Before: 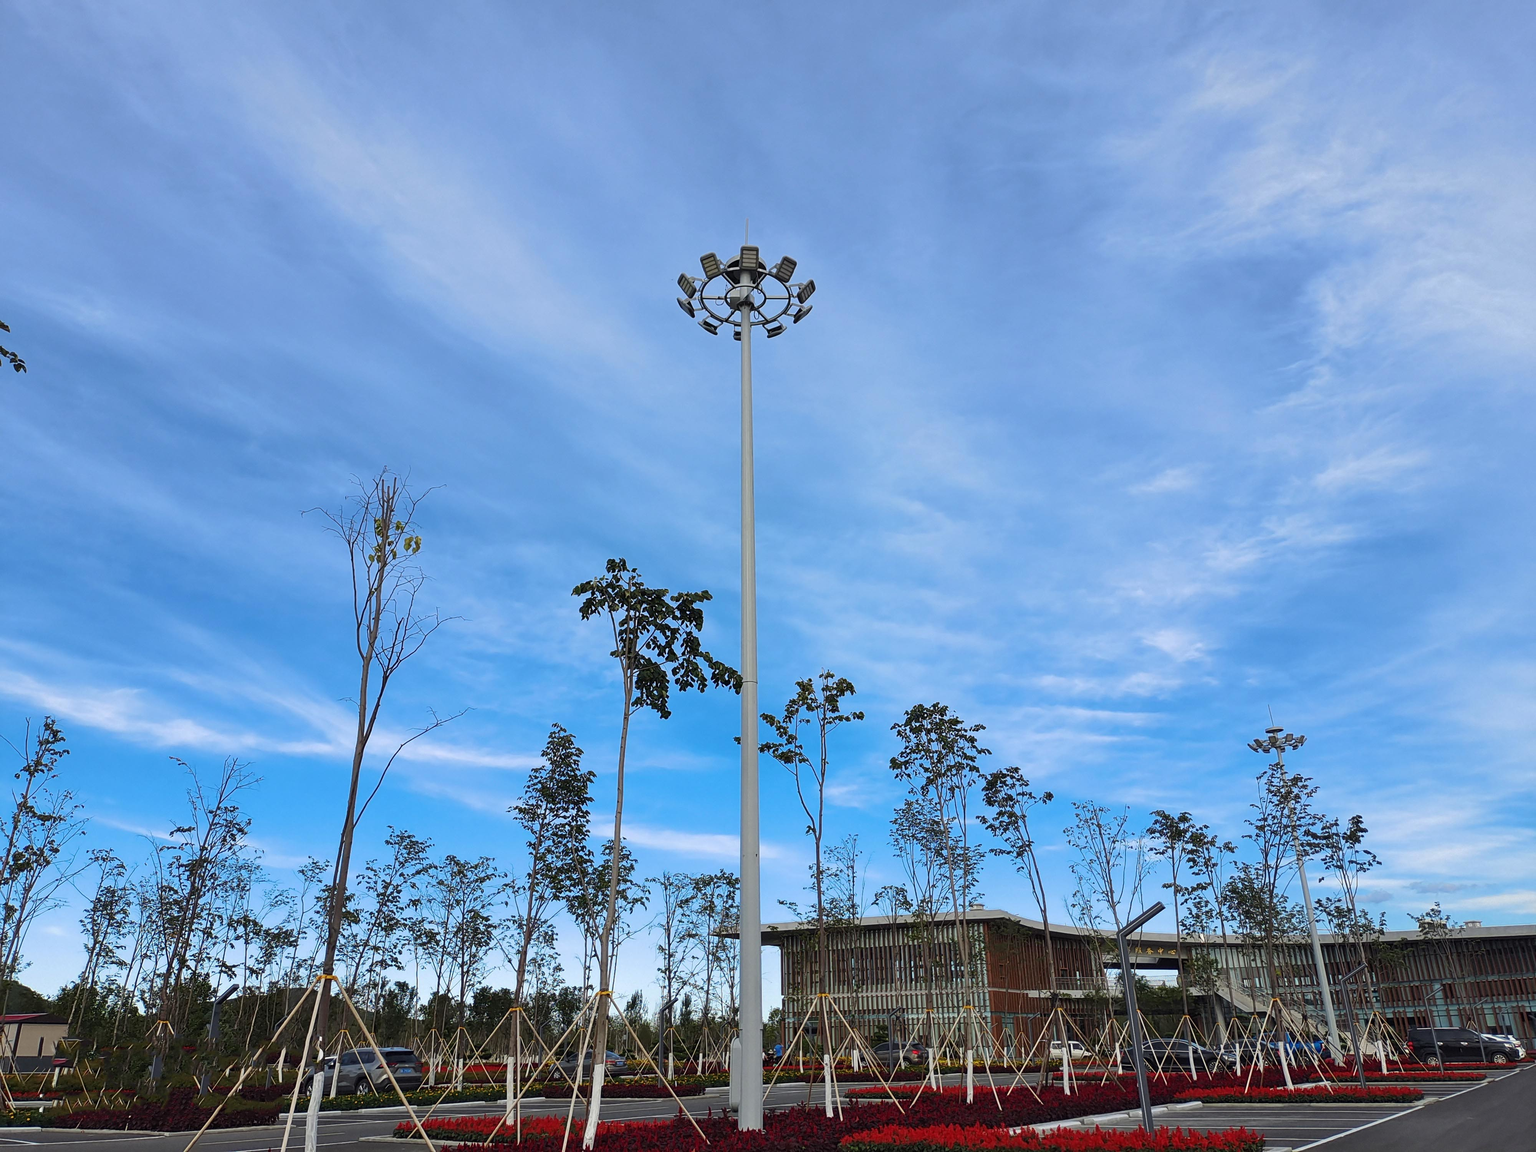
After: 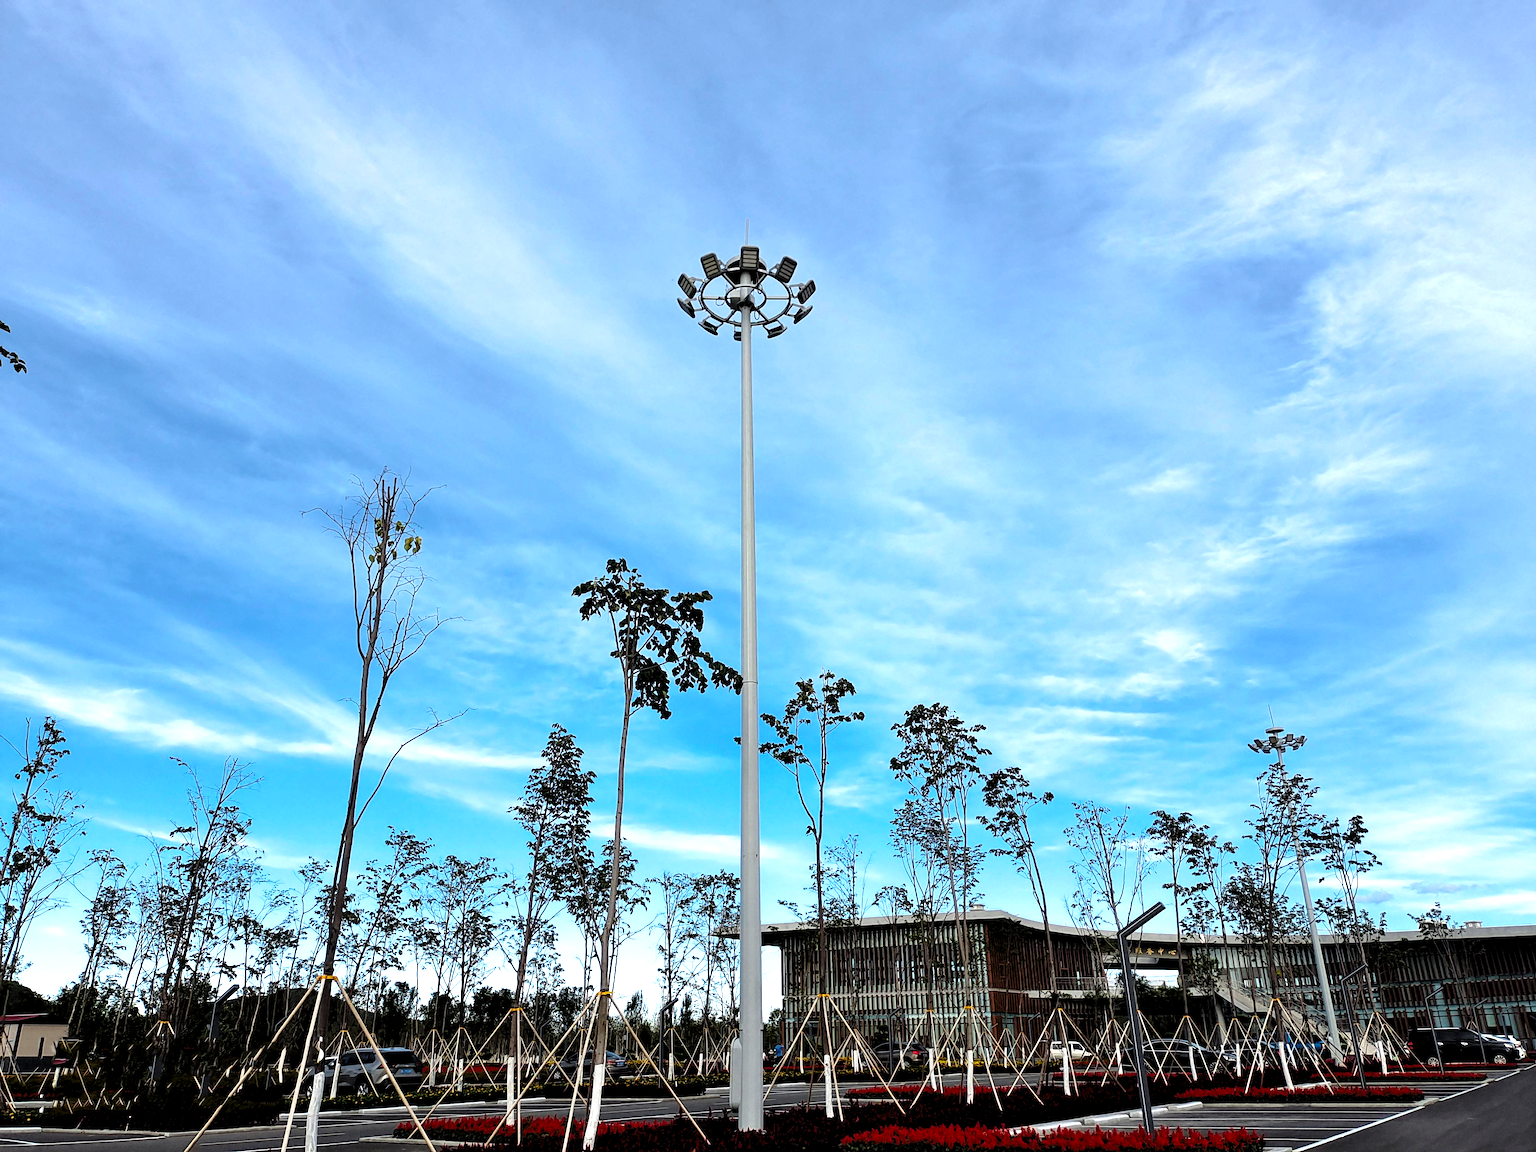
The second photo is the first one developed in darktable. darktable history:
tone curve: curves: ch0 [(0, 0) (0.003, 0.003) (0.011, 0.006) (0.025, 0.015) (0.044, 0.025) (0.069, 0.034) (0.1, 0.052) (0.136, 0.092) (0.177, 0.157) (0.224, 0.228) (0.277, 0.305) (0.335, 0.392) (0.399, 0.466) (0.468, 0.543) (0.543, 0.612) (0.623, 0.692) (0.709, 0.78) (0.801, 0.865) (0.898, 0.935) (1, 1)], preserve colors none
levels: levels [0.129, 0.519, 0.867]
